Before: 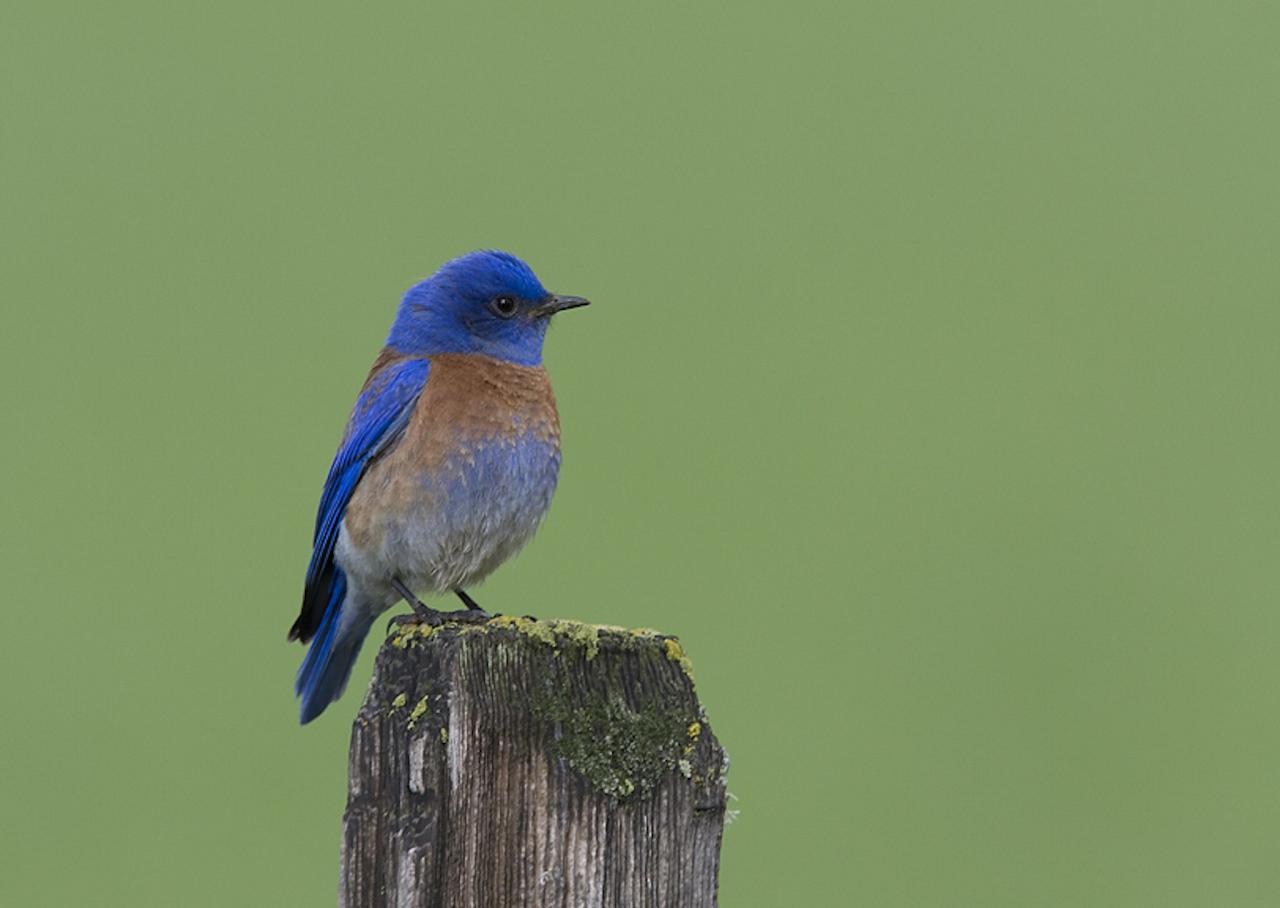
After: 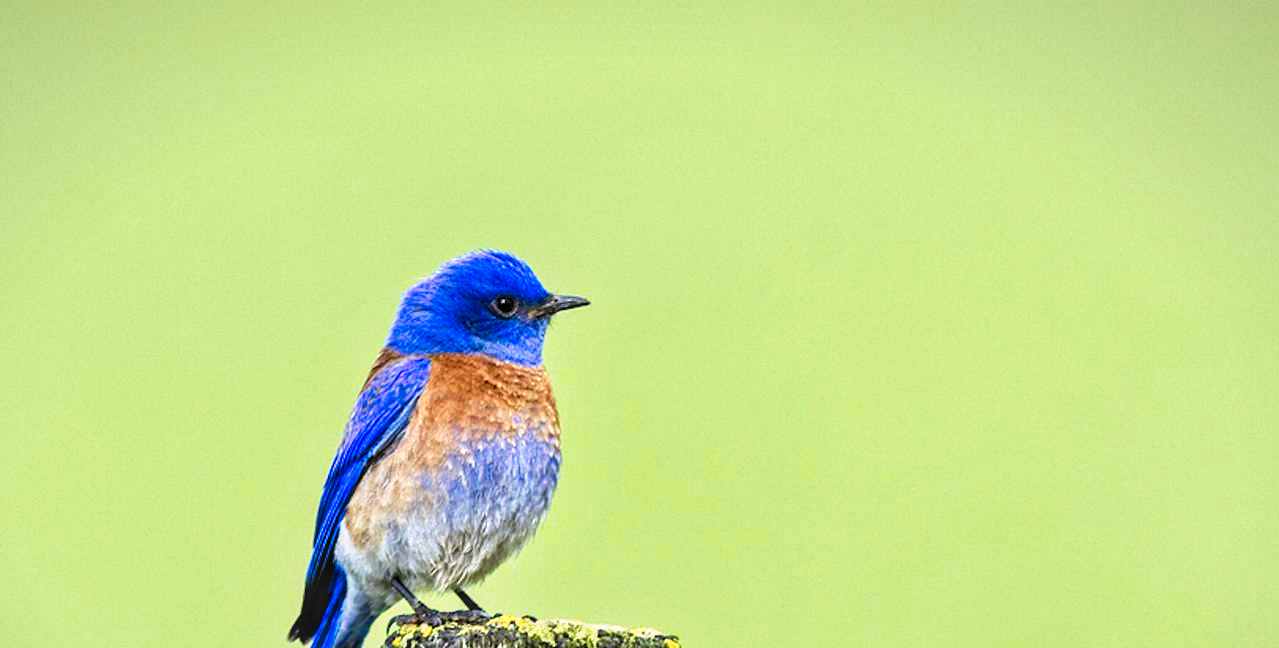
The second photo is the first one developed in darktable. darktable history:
vignetting: fall-off start 97.52%, fall-off radius 100%, brightness -0.574, saturation 0, center (-0.027, 0.404), width/height ratio 1.368, unbound false
tone equalizer: -7 EV 0.15 EV, -6 EV 0.6 EV, -5 EV 1.15 EV, -4 EV 1.33 EV, -3 EV 1.15 EV, -2 EV 0.6 EV, -1 EV 0.15 EV, mask exposure compensation -0.5 EV
crop: bottom 28.576%
exposure: exposure 0.127 EV, compensate highlight preservation false
local contrast: on, module defaults
tone curve: curves: ch0 [(0, 0) (0.003, 0.005) (0.011, 0.008) (0.025, 0.013) (0.044, 0.017) (0.069, 0.022) (0.1, 0.029) (0.136, 0.038) (0.177, 0.053) (0.224, 0.081) (0.277, 0.128) (0.335, 0.214) (0.399, 0.343) (0.468, 0.478) (0.543, 0.641) (0.623, 0.798) (0.709, 0.911) (0.801, 0.971) (0.898, 0.99) (1, 1)], preserve colors none
